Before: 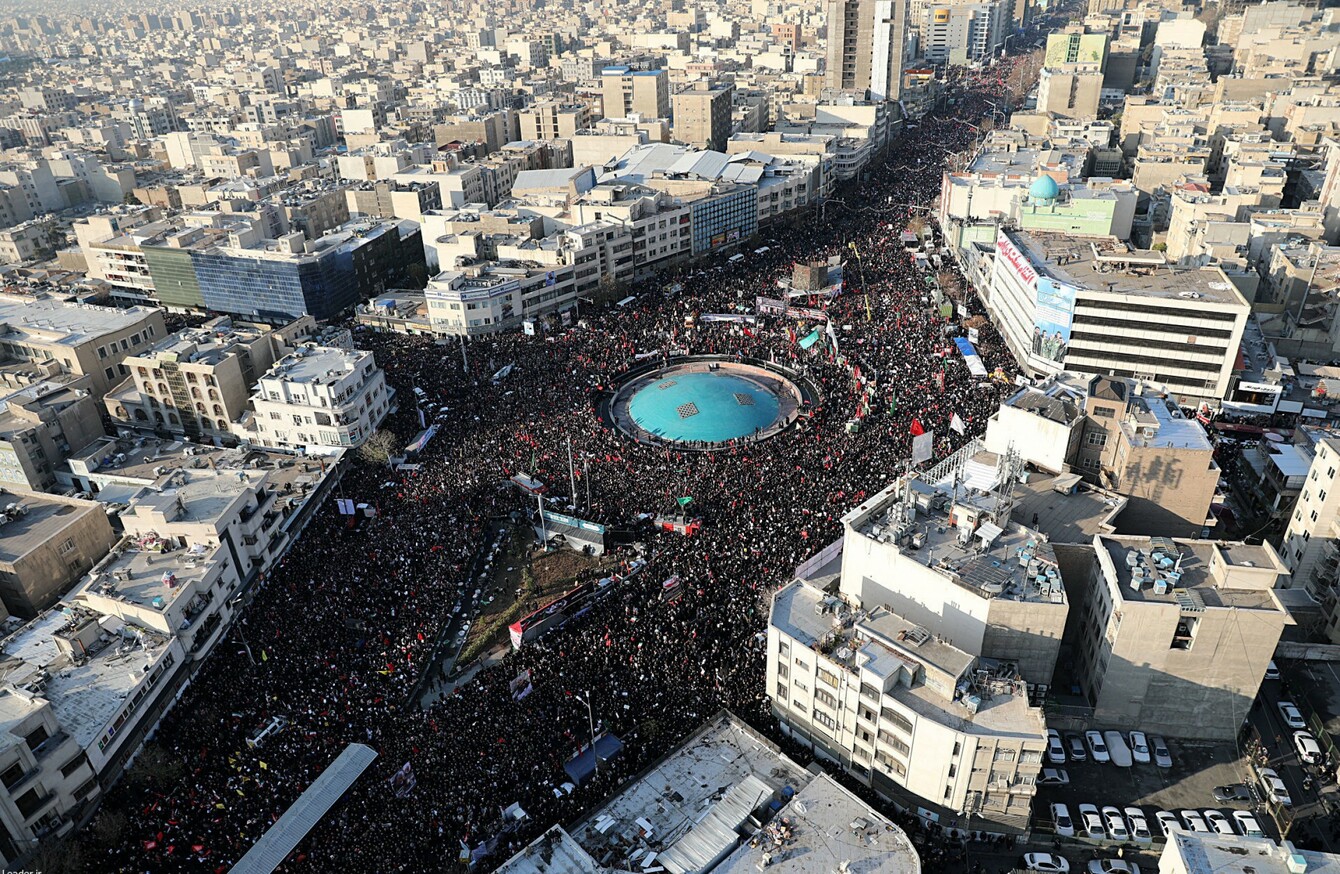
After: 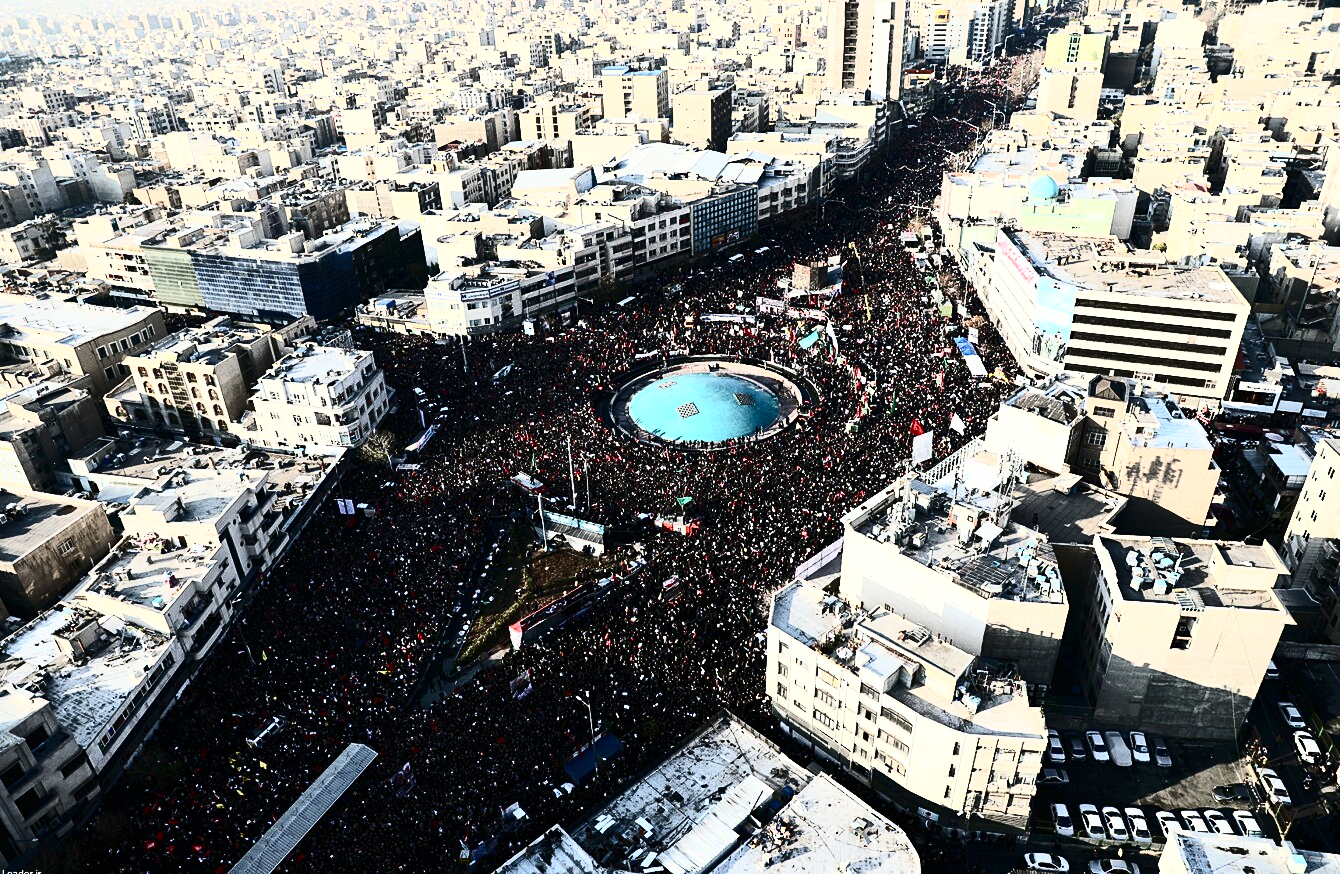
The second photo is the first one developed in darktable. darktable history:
contrast brightness saturation: contrast 0.92, brightness 0.195
